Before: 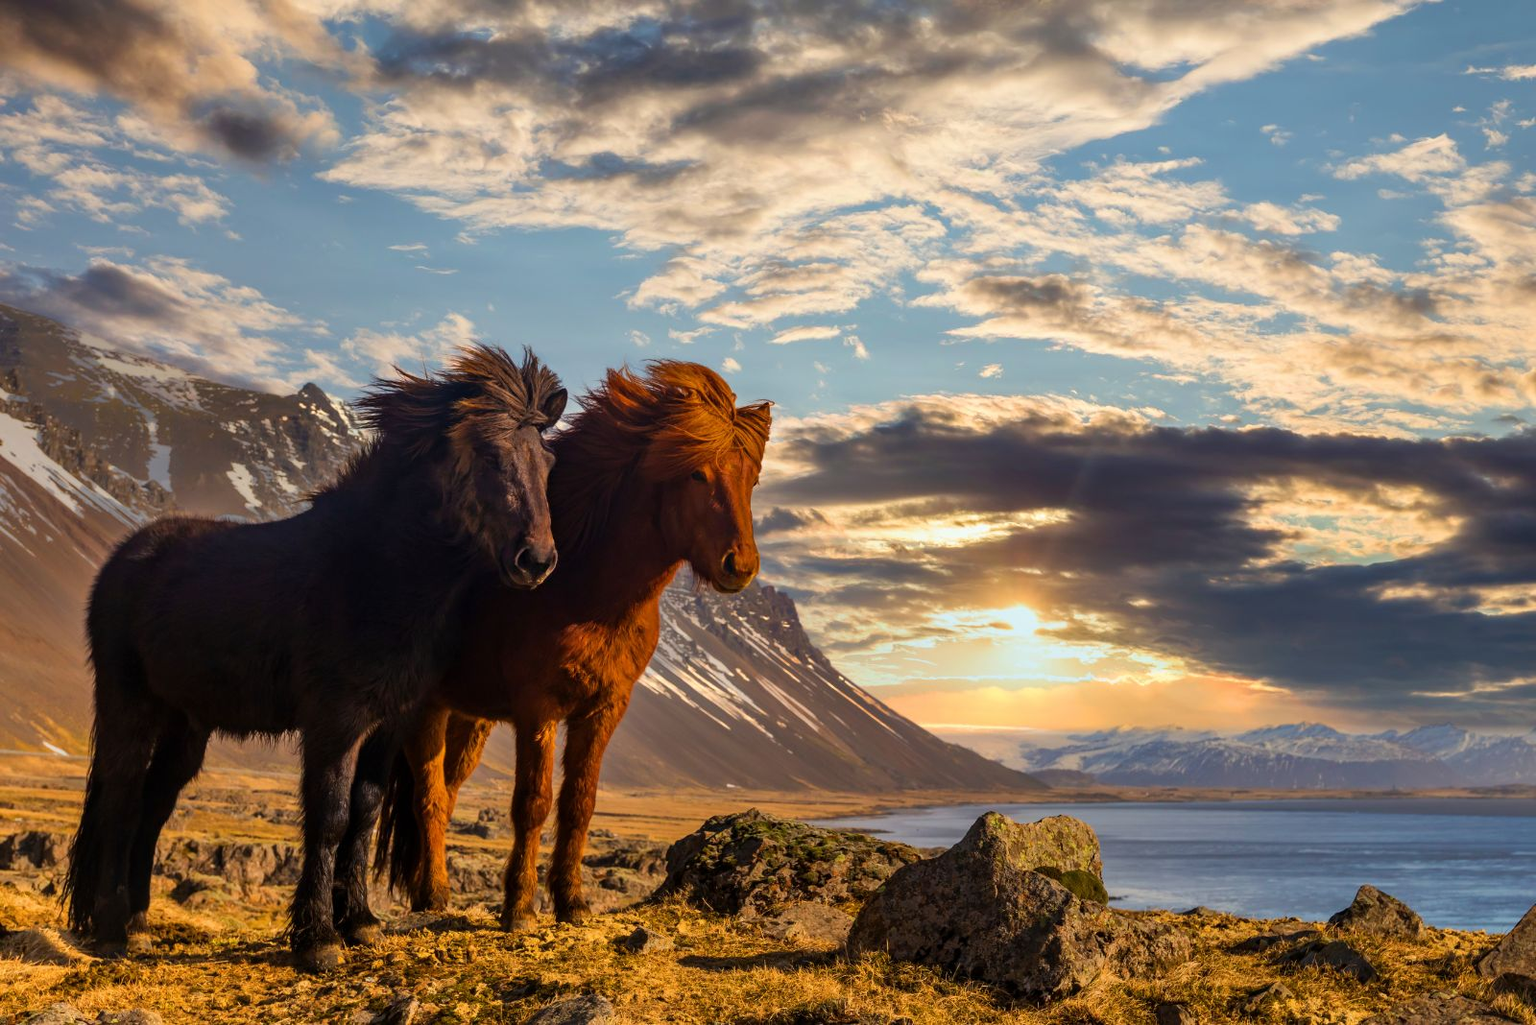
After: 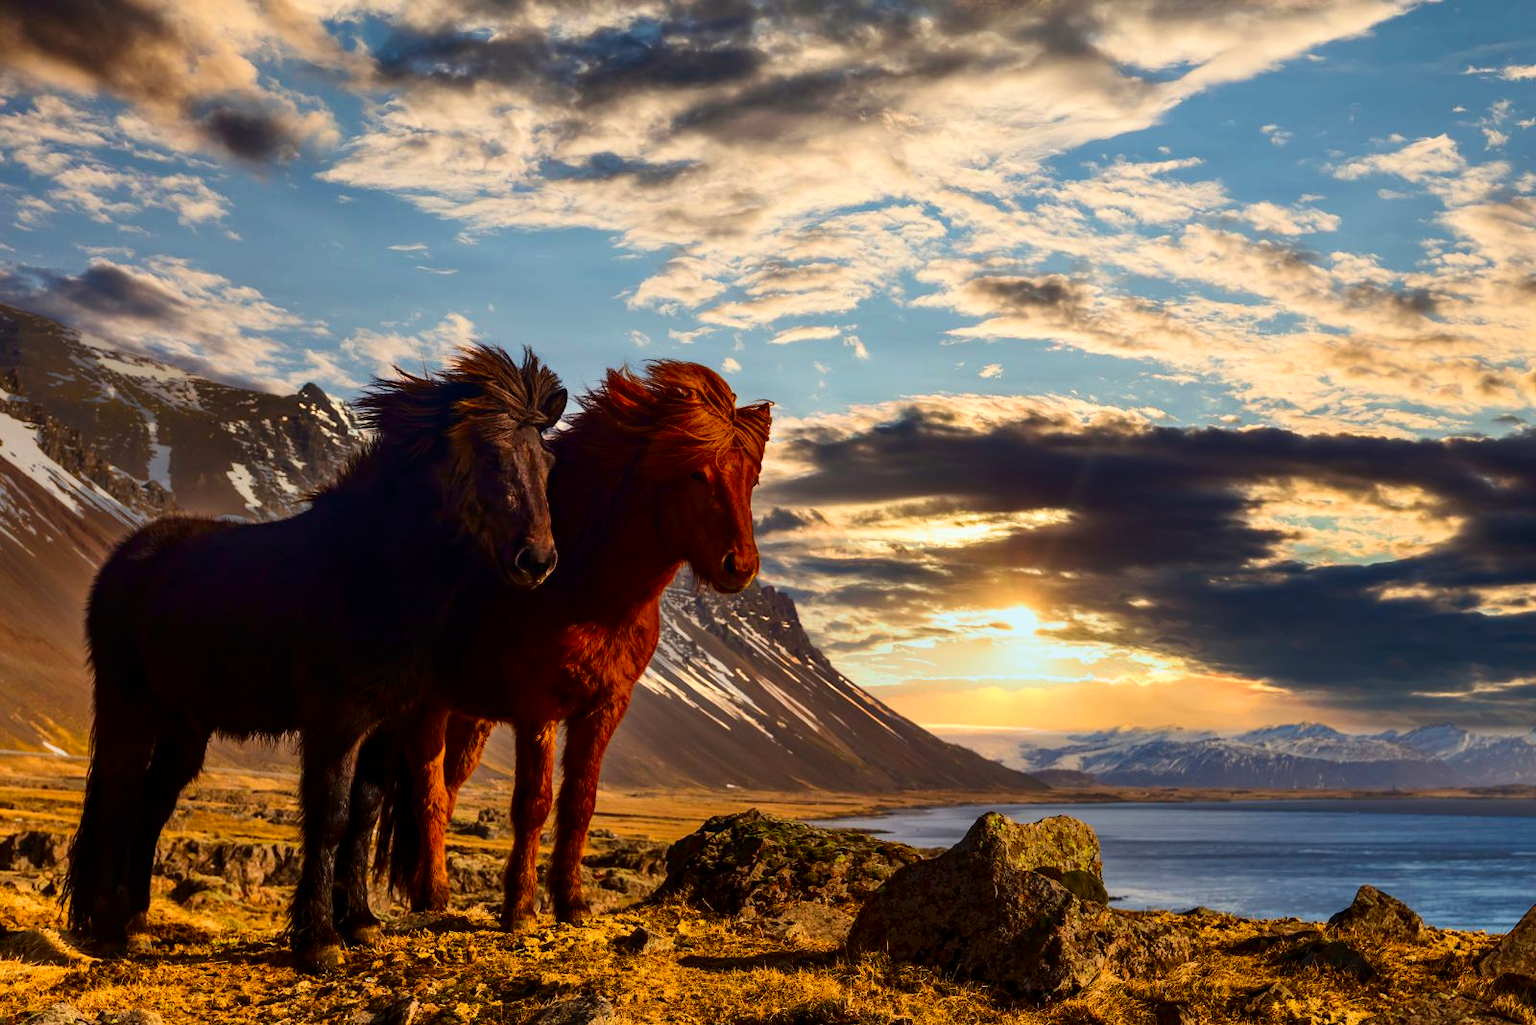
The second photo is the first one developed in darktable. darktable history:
contrast brightness saturation: contrast 0.194, brightness -0.111, saturation 0.209
